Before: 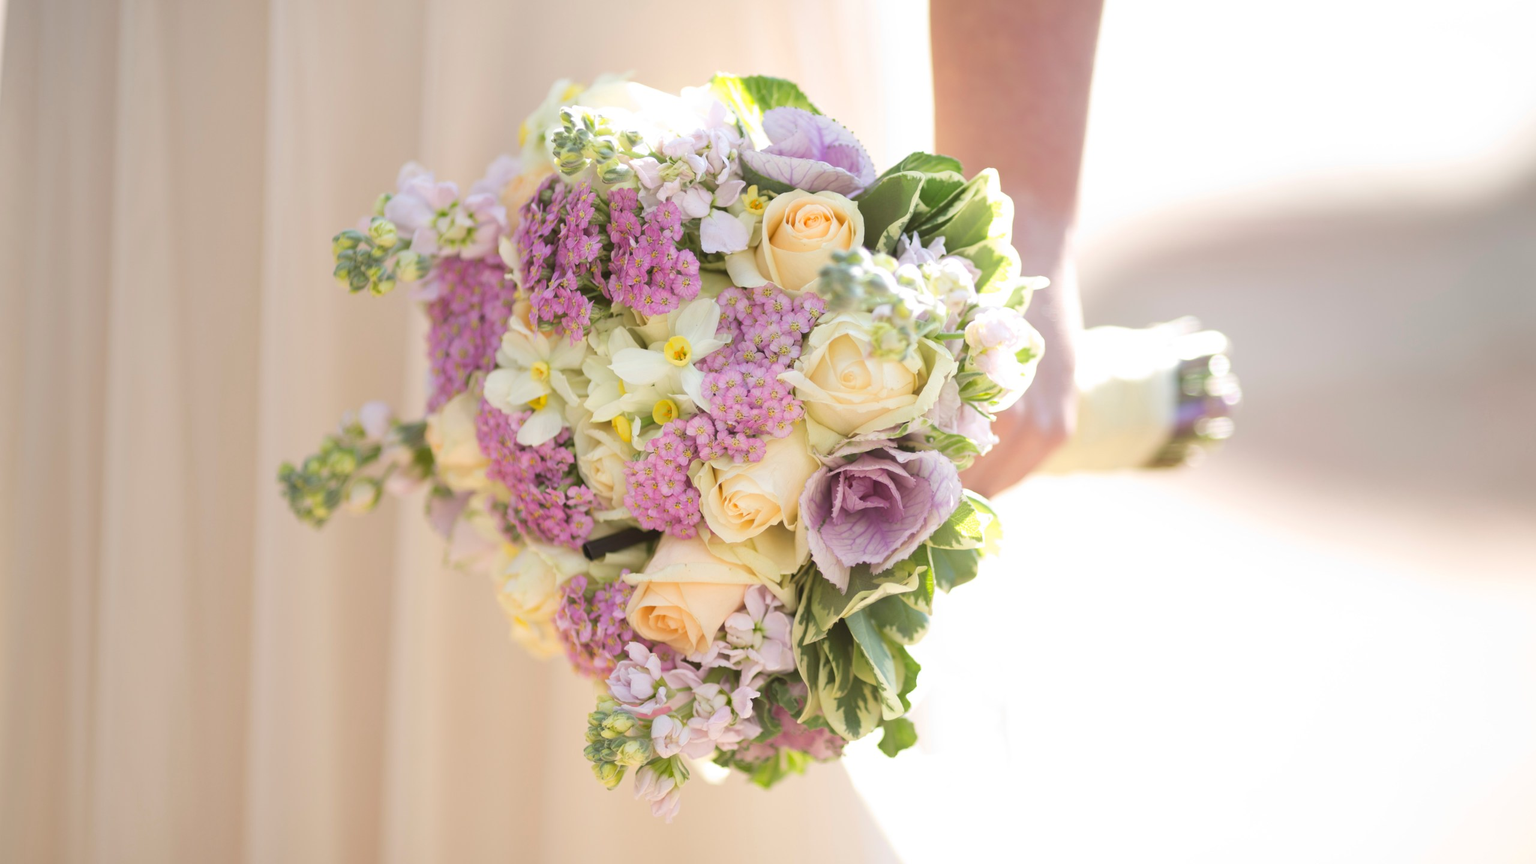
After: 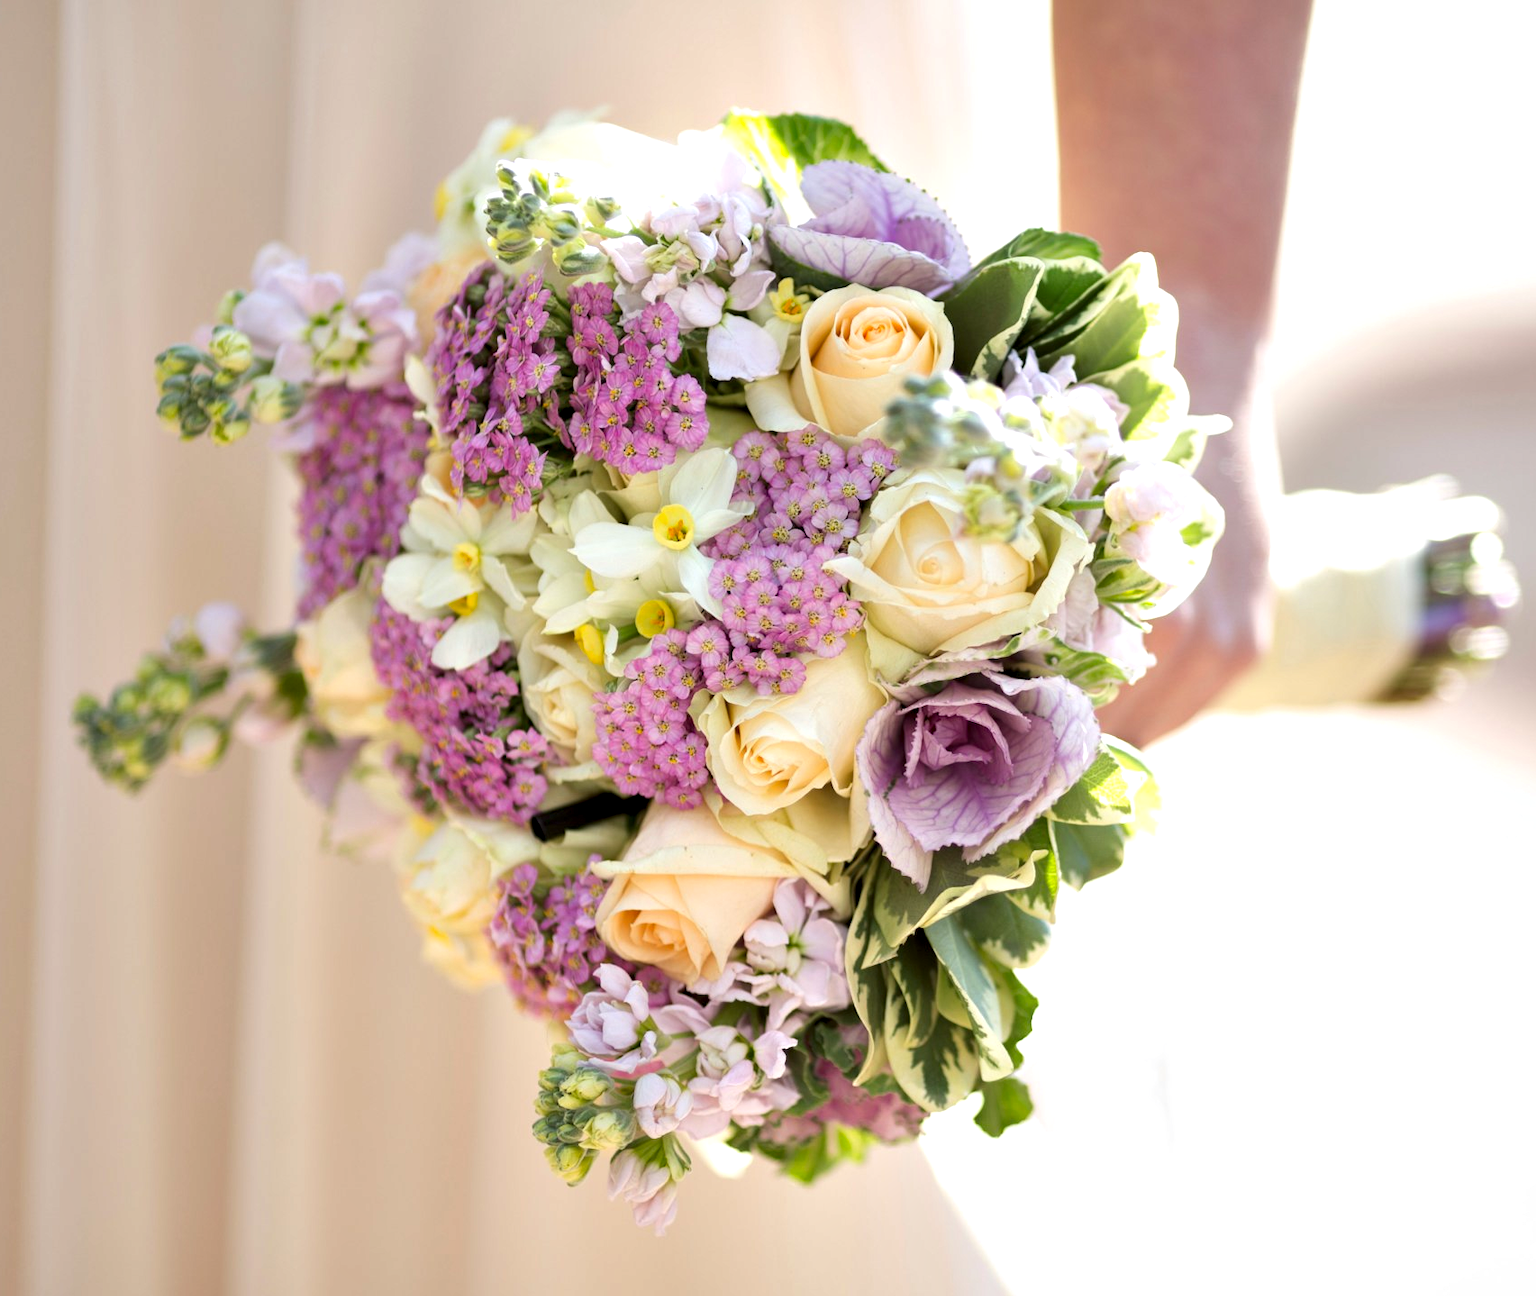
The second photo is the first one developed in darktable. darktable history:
crop and rotate: left 14.944%, right 18.448%
contrast equalizer: octaves 7, y [[0.6 ×6], [0.55 ×6], [0 ×6], [0 ×6], [0 ×6]]
